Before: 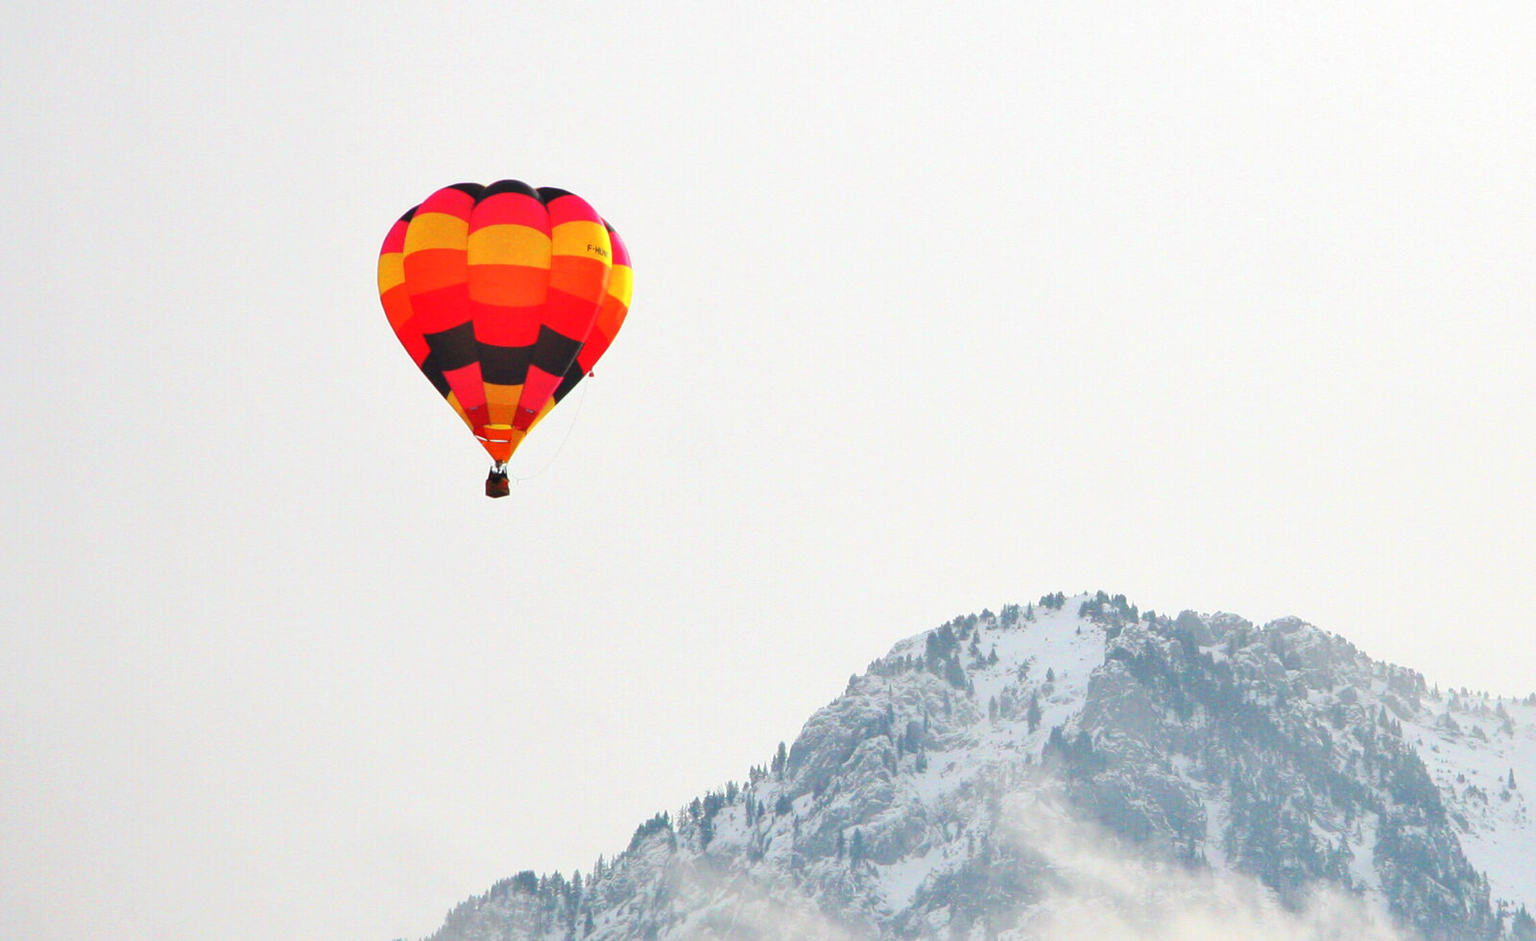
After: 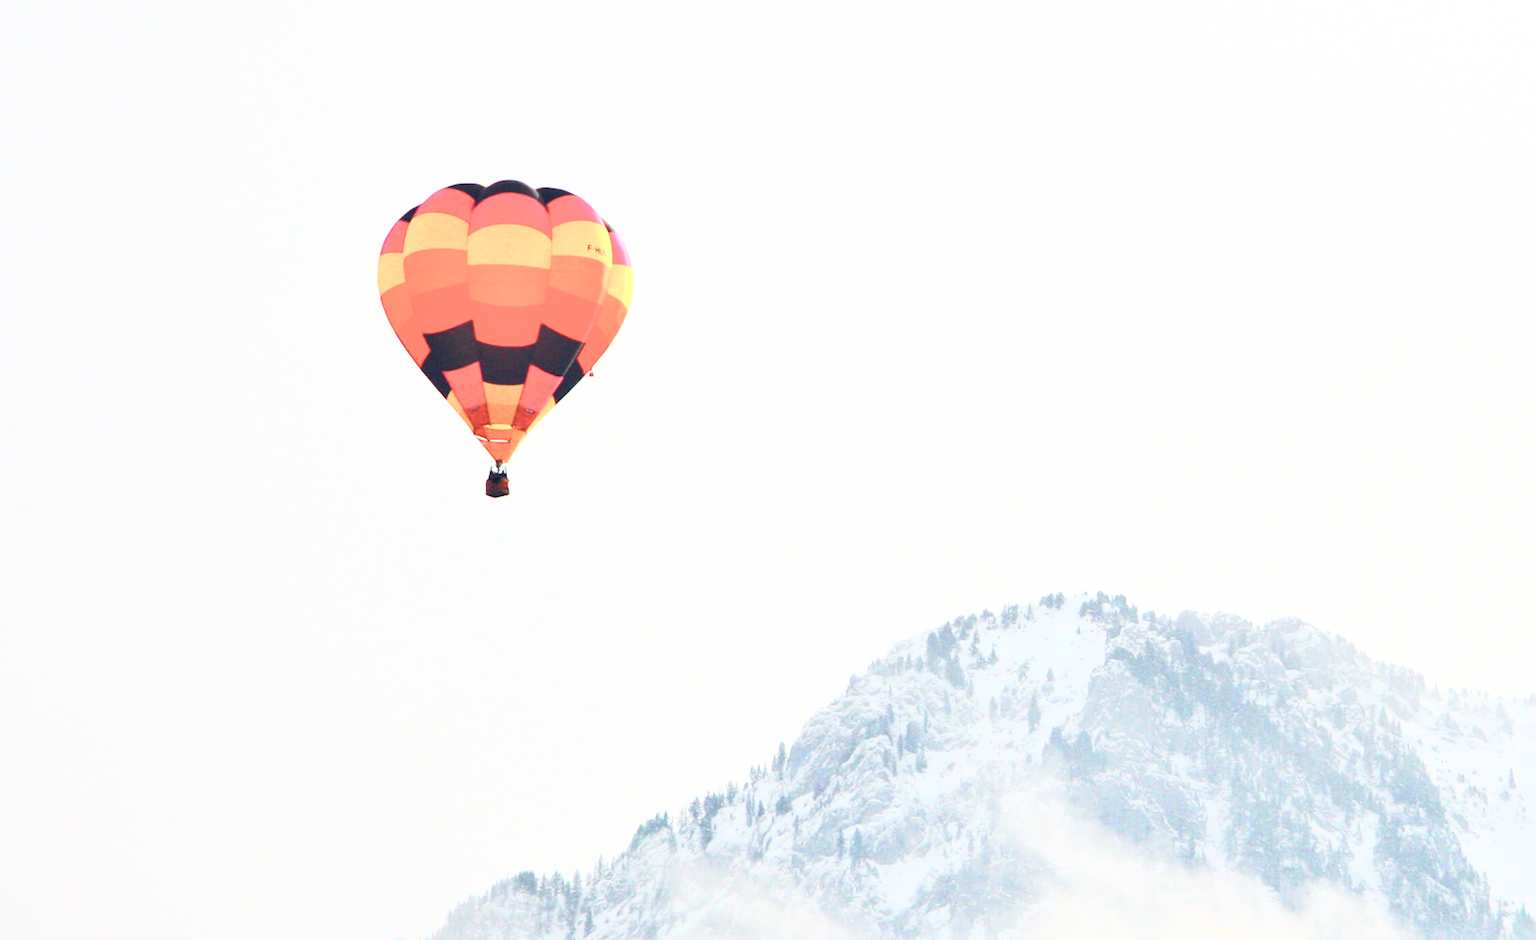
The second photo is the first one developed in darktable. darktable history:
local contrast: mode bilateral grid, contrast 16, coarseness 36, detail 105%, midtone range 0.2
exposure: compensate highlight preservation false
contrast brightness saturation: contrast 0.425, brightness 0.546, saturation -0.193
color balance rgb: global offset › chroma 0.158%, global offset › hue 253.79°, perceptual saturation grading › global saturation 20%, perceptual saturation grading › highlights -49.781%, perceptual saturation grading › shadows 24.827%, global vibrance 20%
